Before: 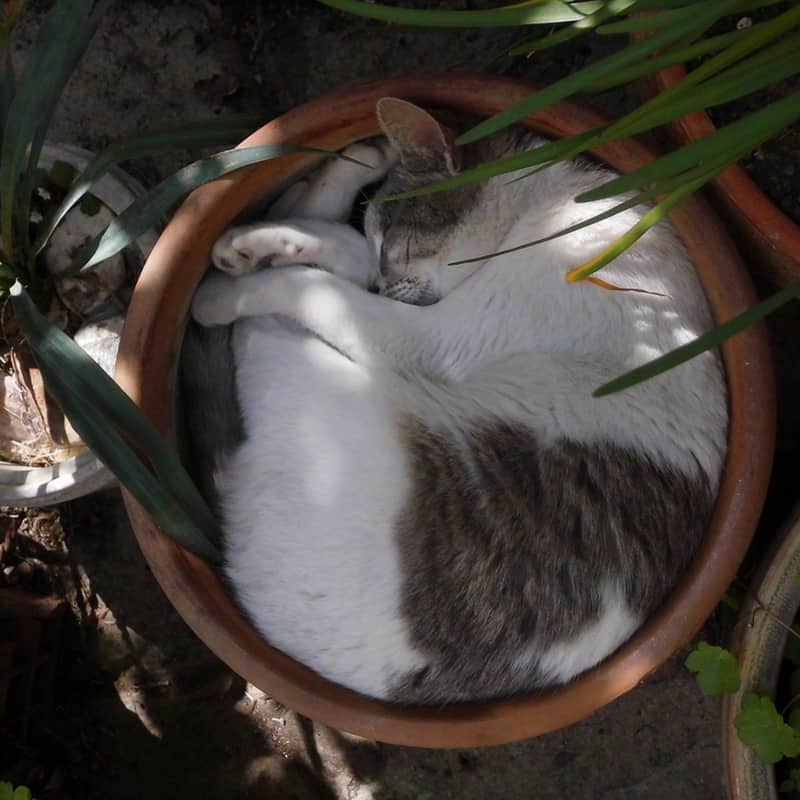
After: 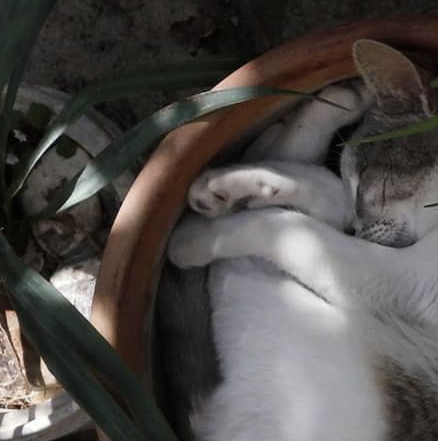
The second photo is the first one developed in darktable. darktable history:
crop and rotate: left 3.025%, top 7.478%, right 42.204%, bottom 37.327%
contrast brightness saturation: contrast 0.06, brightness -0.011, saturation -0.237
